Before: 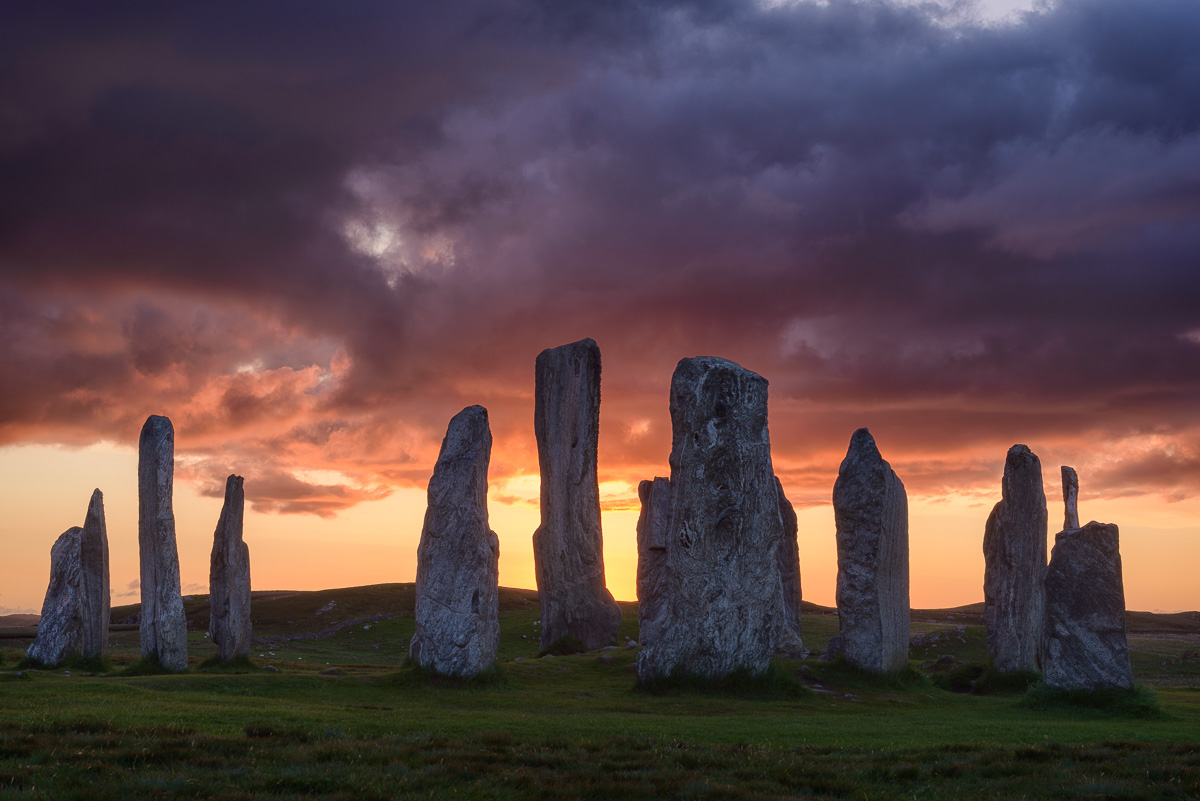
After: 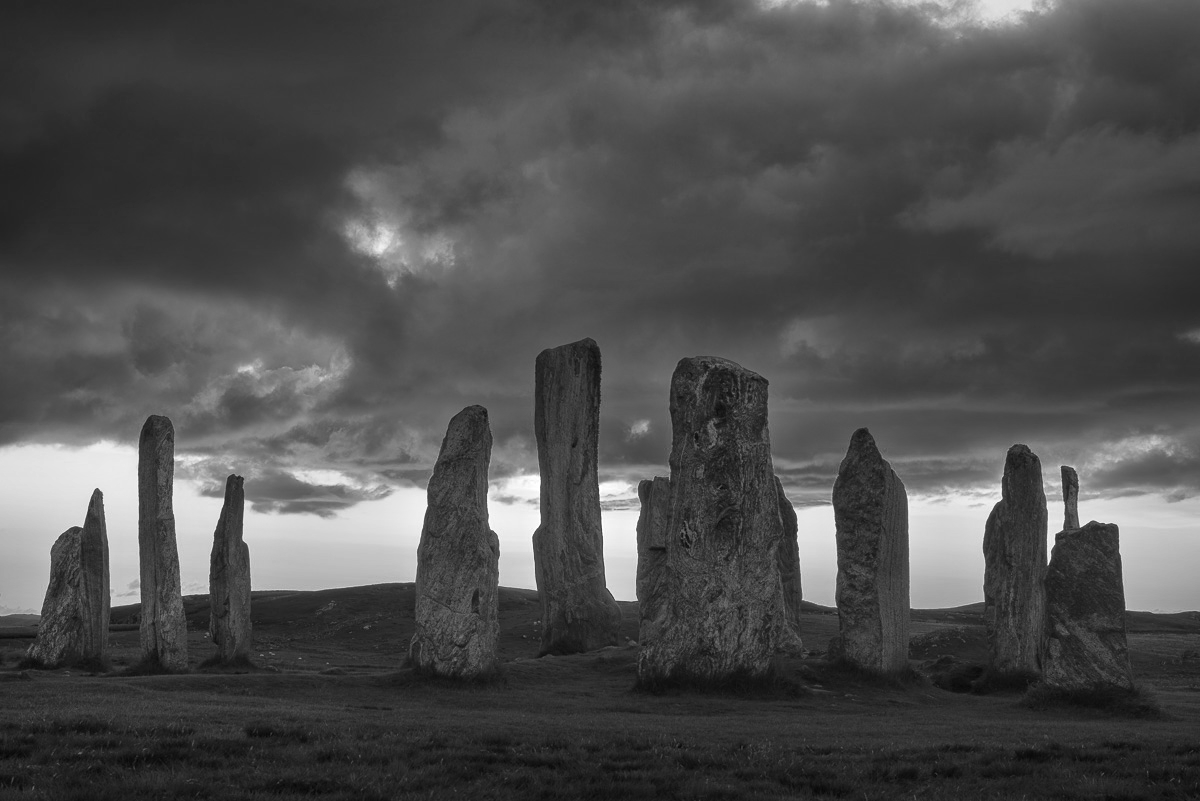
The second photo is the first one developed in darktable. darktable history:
contrast brightness saturation: brightness -0.02, saturation 0.35
exposure: exposure 0.496 EV, compensate highlight preservation false
monochrome: a 0, b 0, size 0.5, highlights 0.57
